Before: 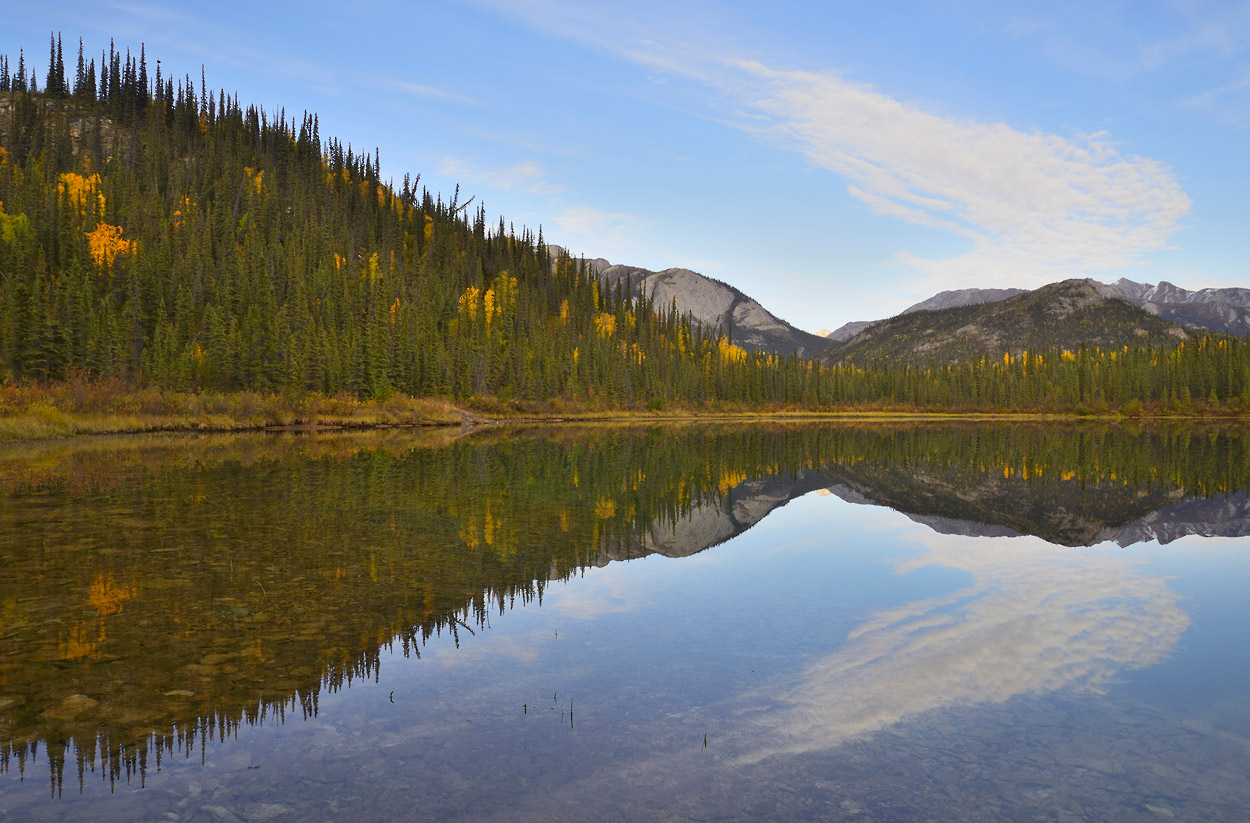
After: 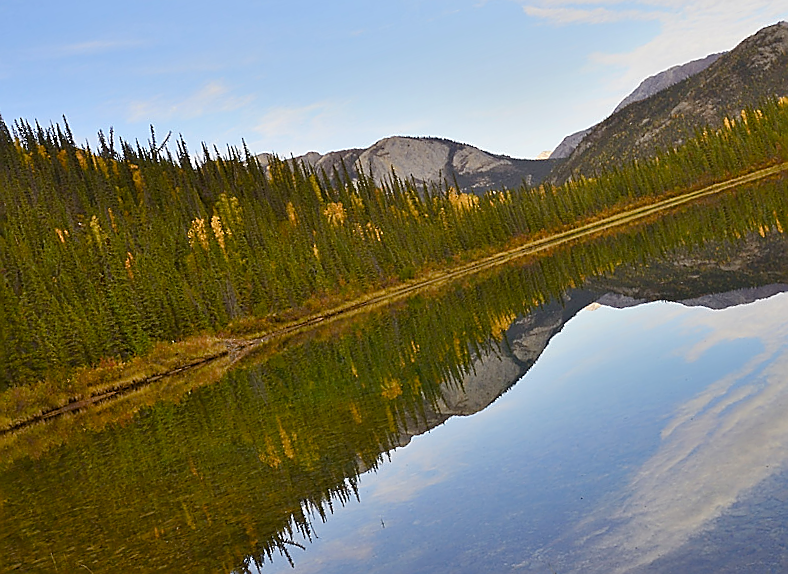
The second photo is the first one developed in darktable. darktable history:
color balance rgb: perceptual saturation grading › global saturation 20%, perceptual saturation grading › highlights -49.596%, perceptual saturation grading › shadows 25.224%, global vibrance 20%
crop and rotate: angle 17.84°, left 6.934%, right 3.633%, bottom 1.09%
sharpen: radius 1.359, amount 1.254, threshold 0.63
